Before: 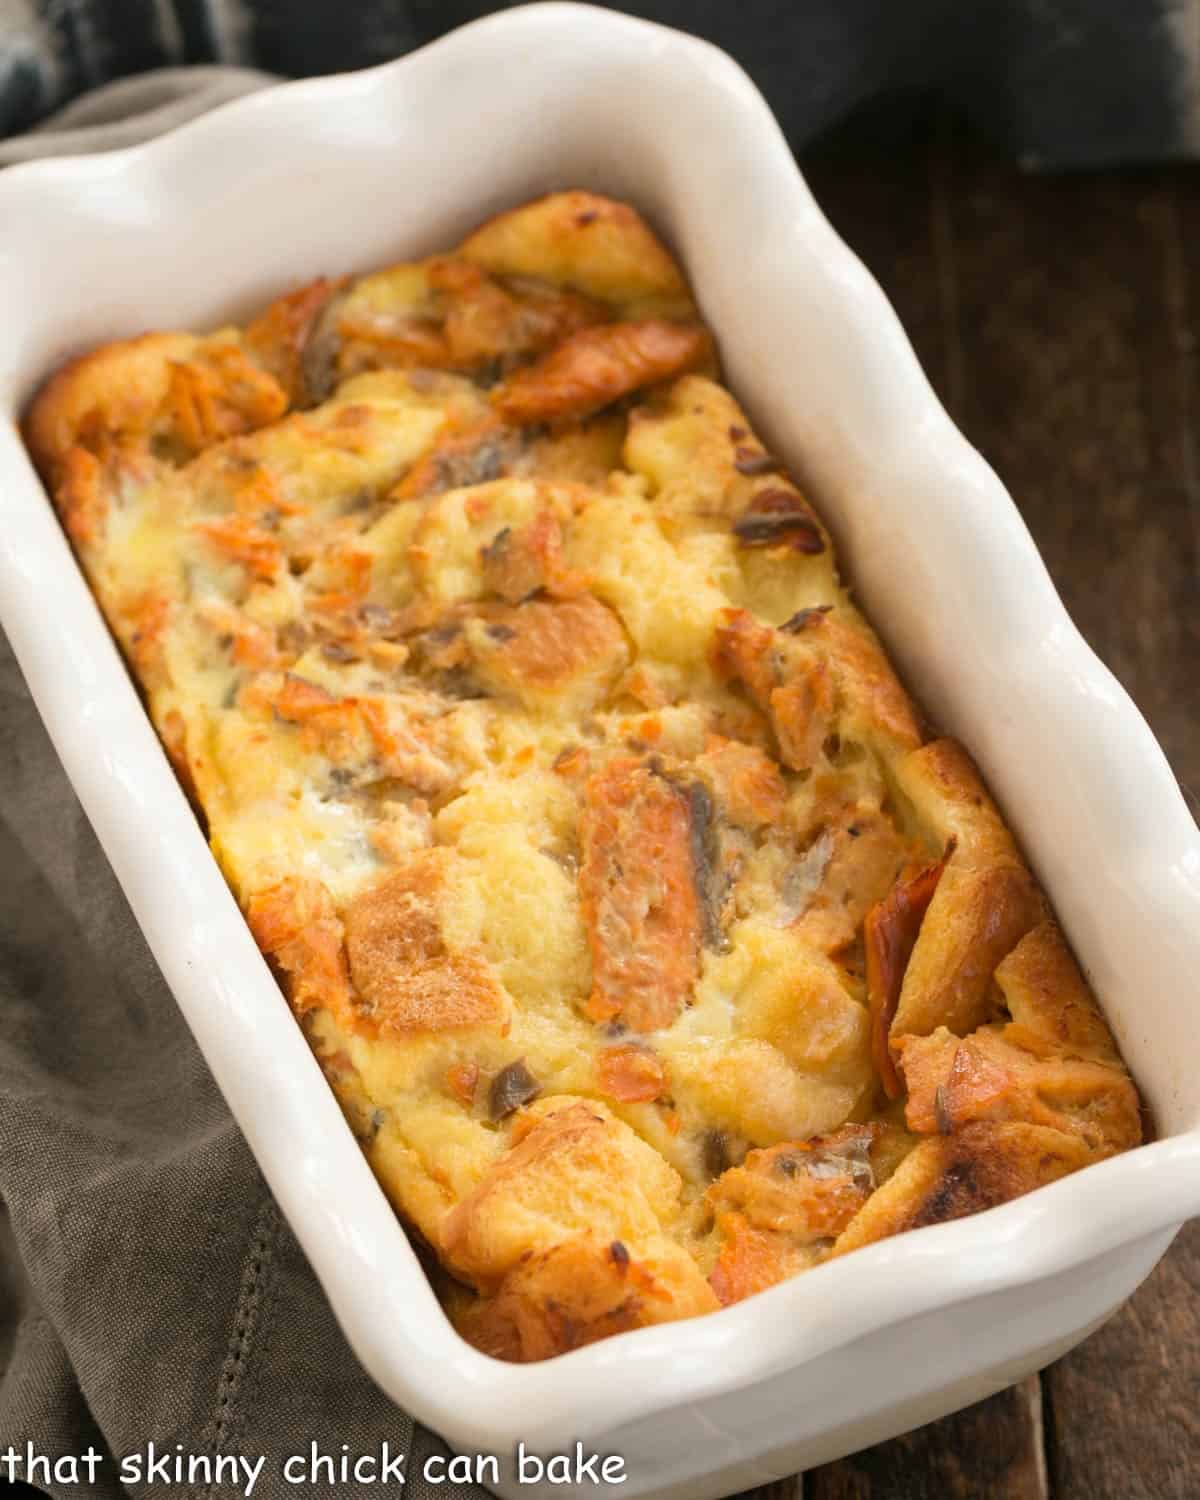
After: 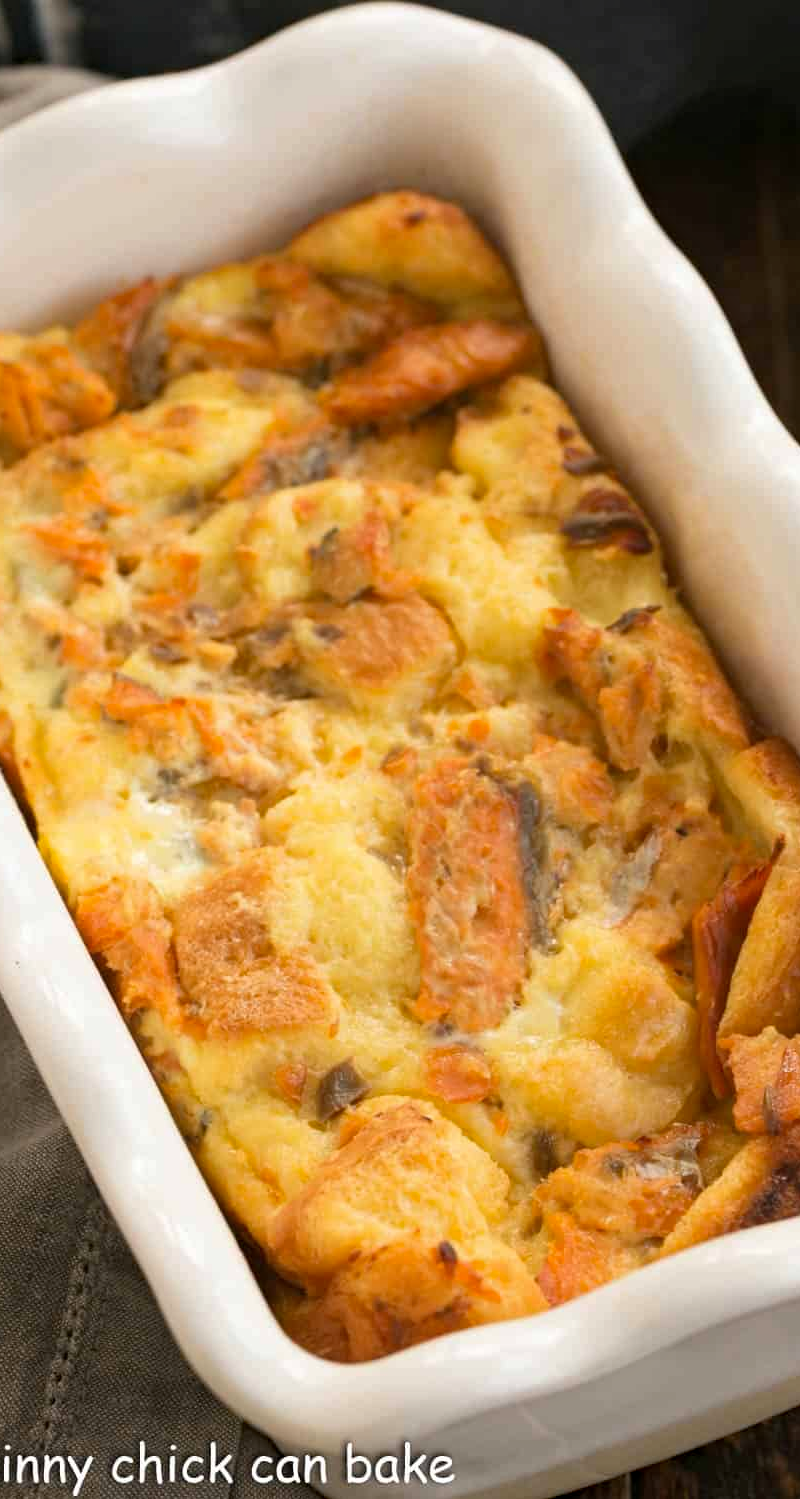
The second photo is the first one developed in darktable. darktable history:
crop and rotate: left 14.354%, right 18.97%
haze removal: compatibility mode true, adaptive false
